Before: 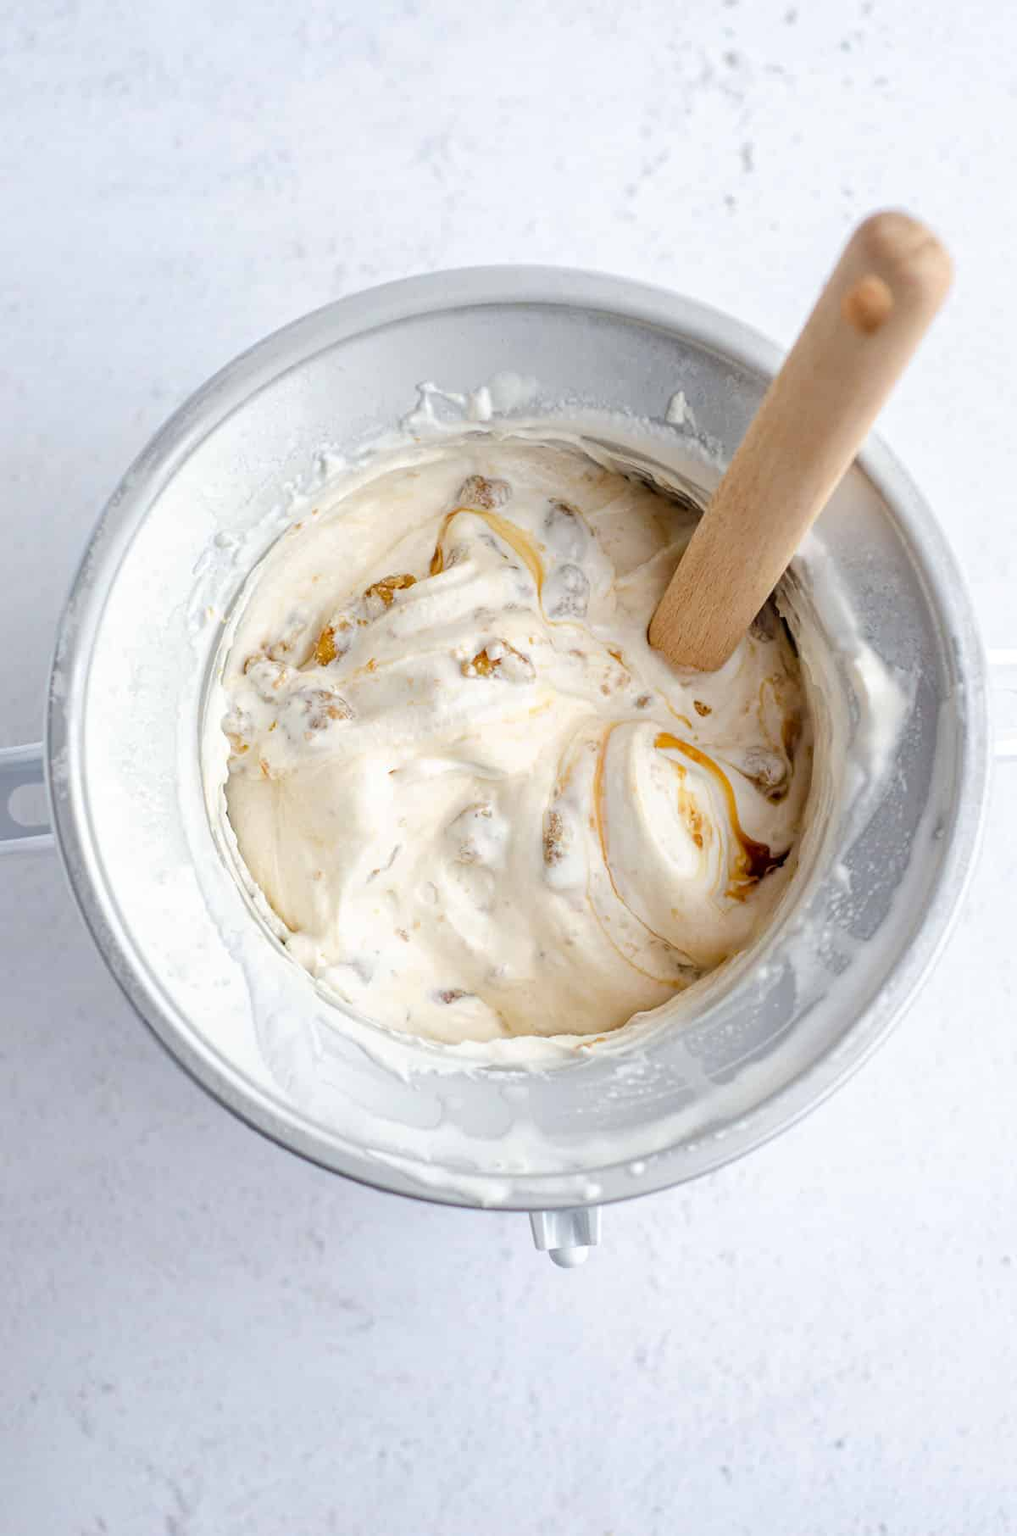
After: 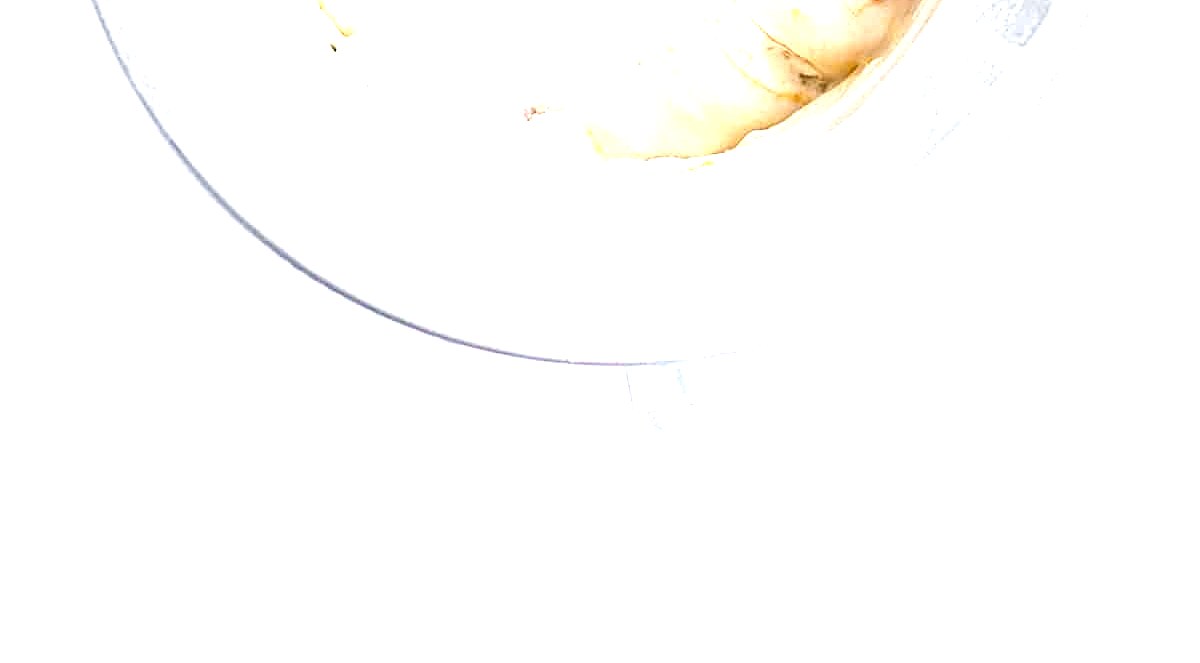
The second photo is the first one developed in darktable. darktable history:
exposure: black level correction 0.001, exposure 1.642 EV, compensate highlight preservation false
crop and rotate: top 58.683%, bottom 4.695%
sharpen: on, module defaults
local contrast: highlights 106%, shadows 102%, detail 119%, midtone range 0.2
